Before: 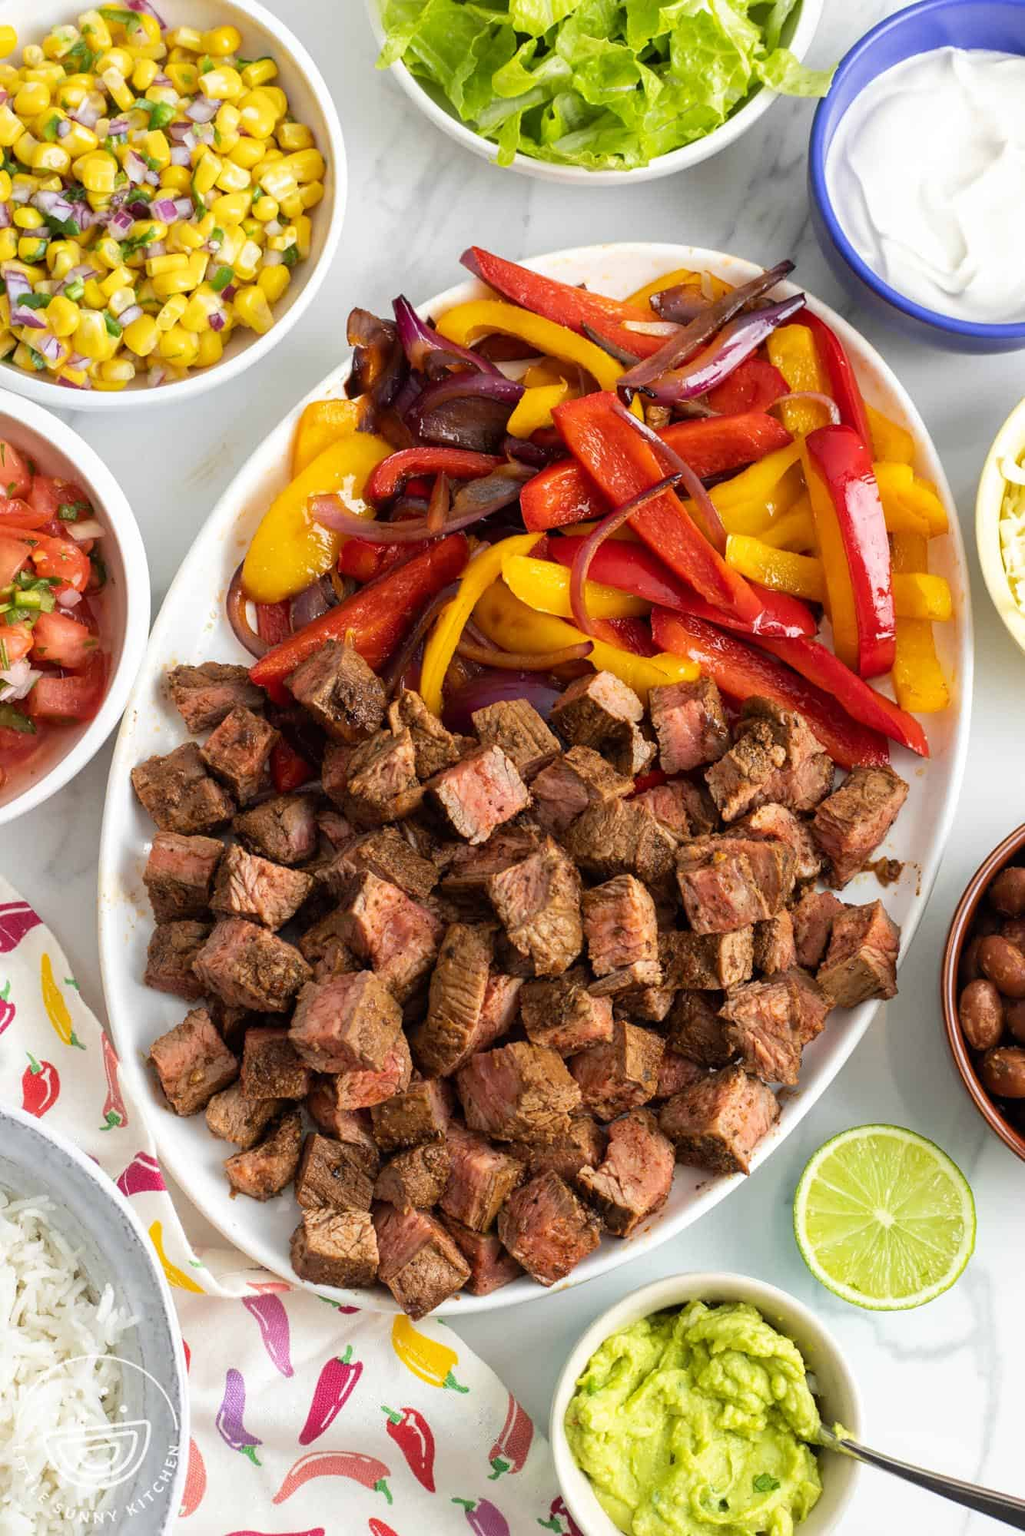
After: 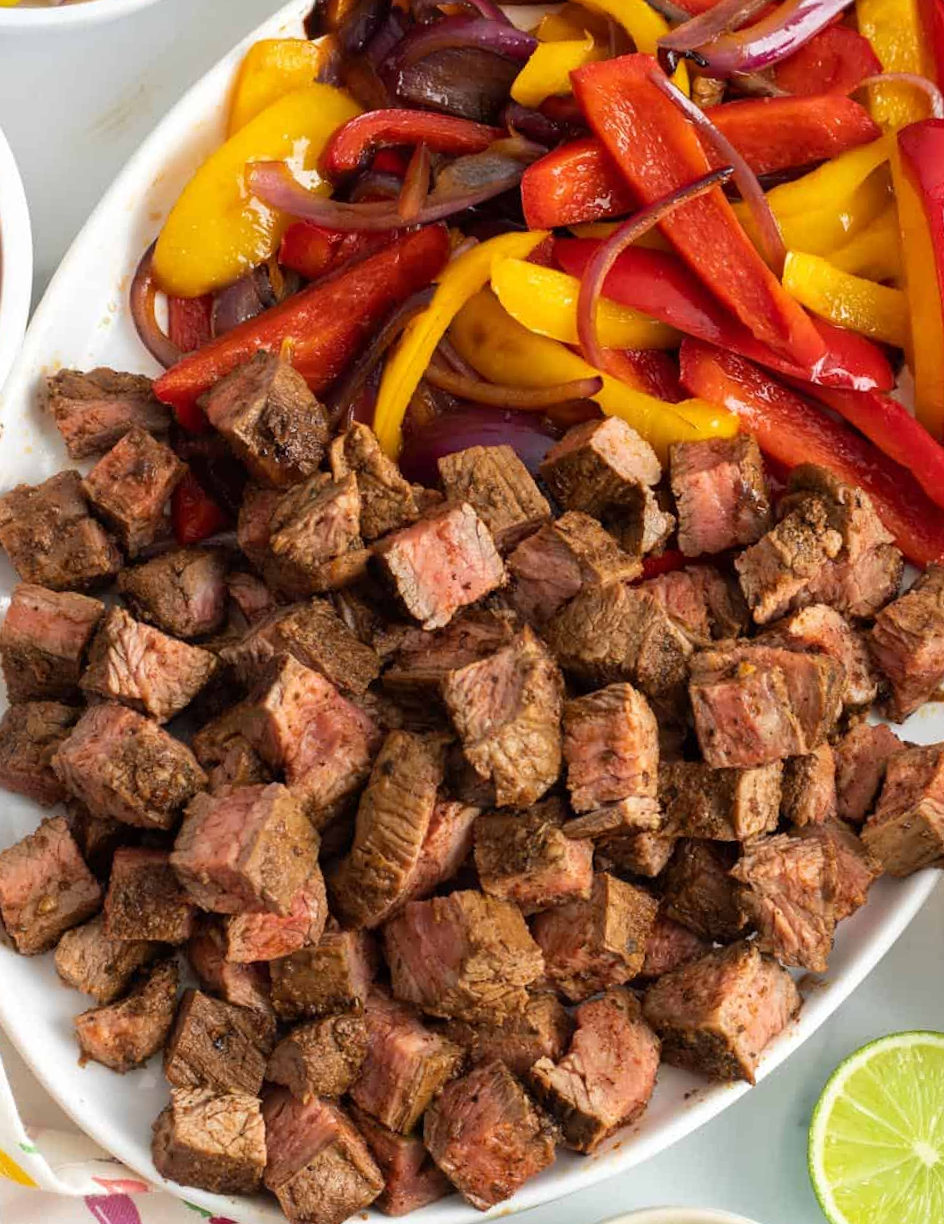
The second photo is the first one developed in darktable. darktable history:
crop and rotate: angle -4.16°, left 9.732%, top 20.489%, right 11.955%, bottom 11.791%
